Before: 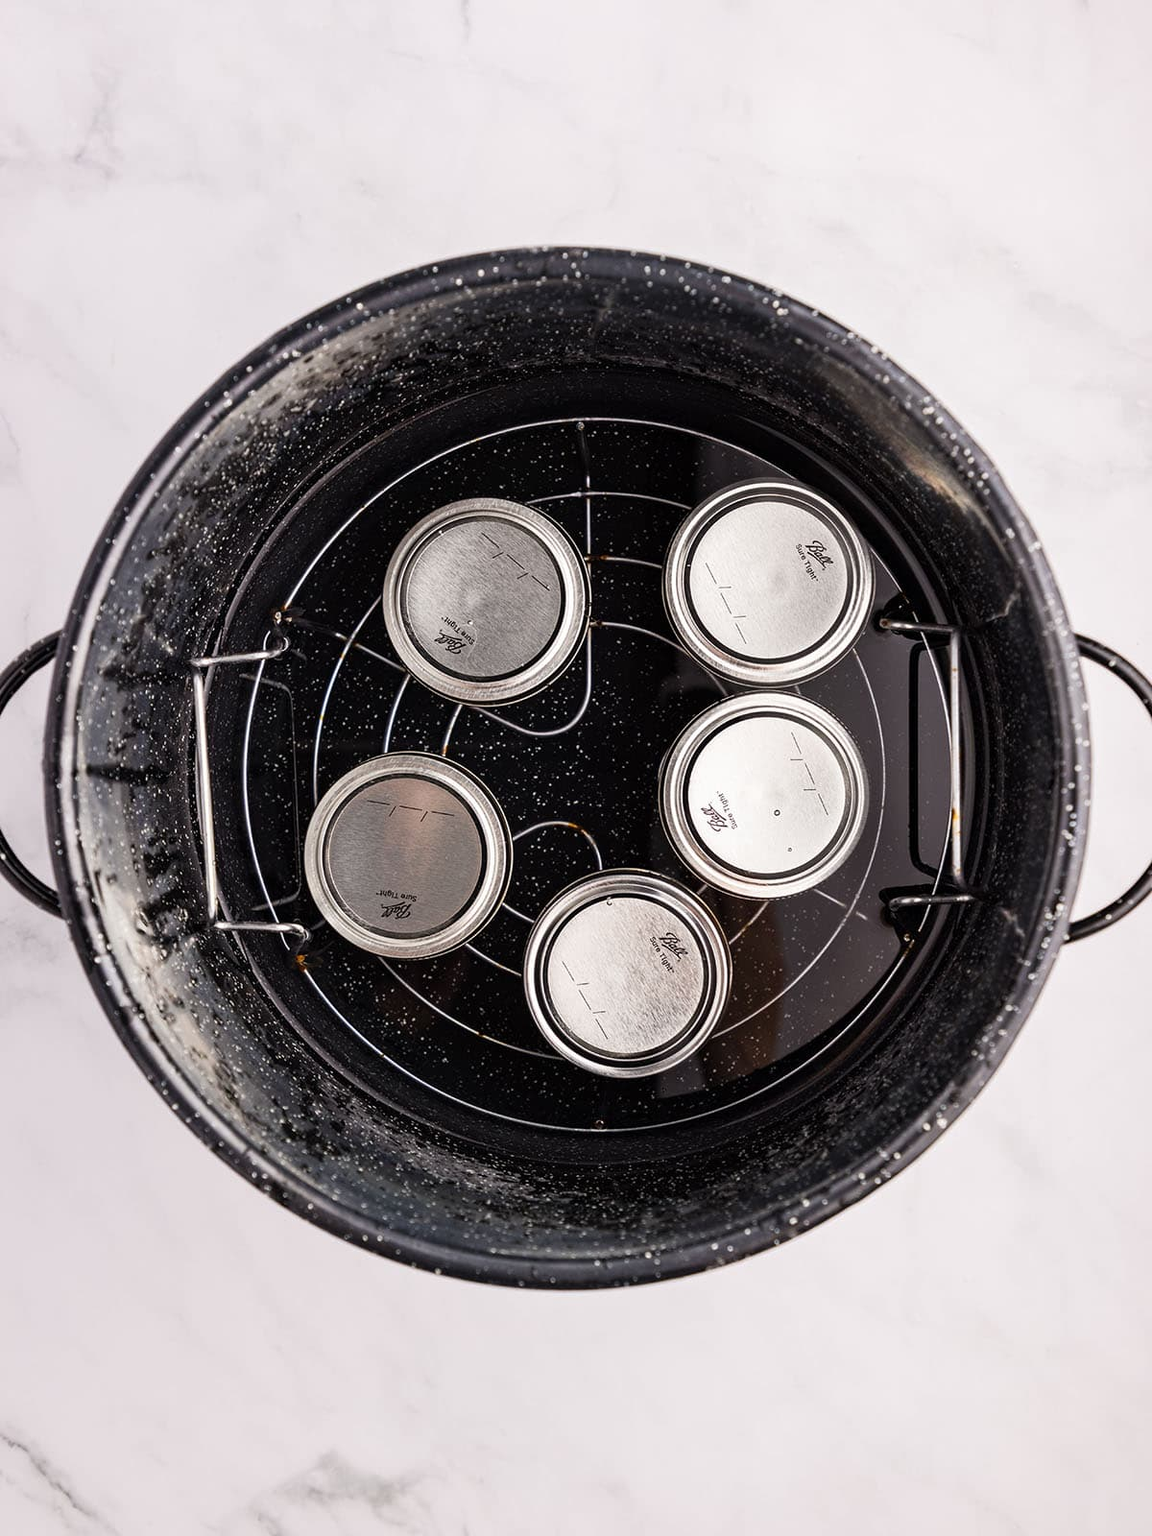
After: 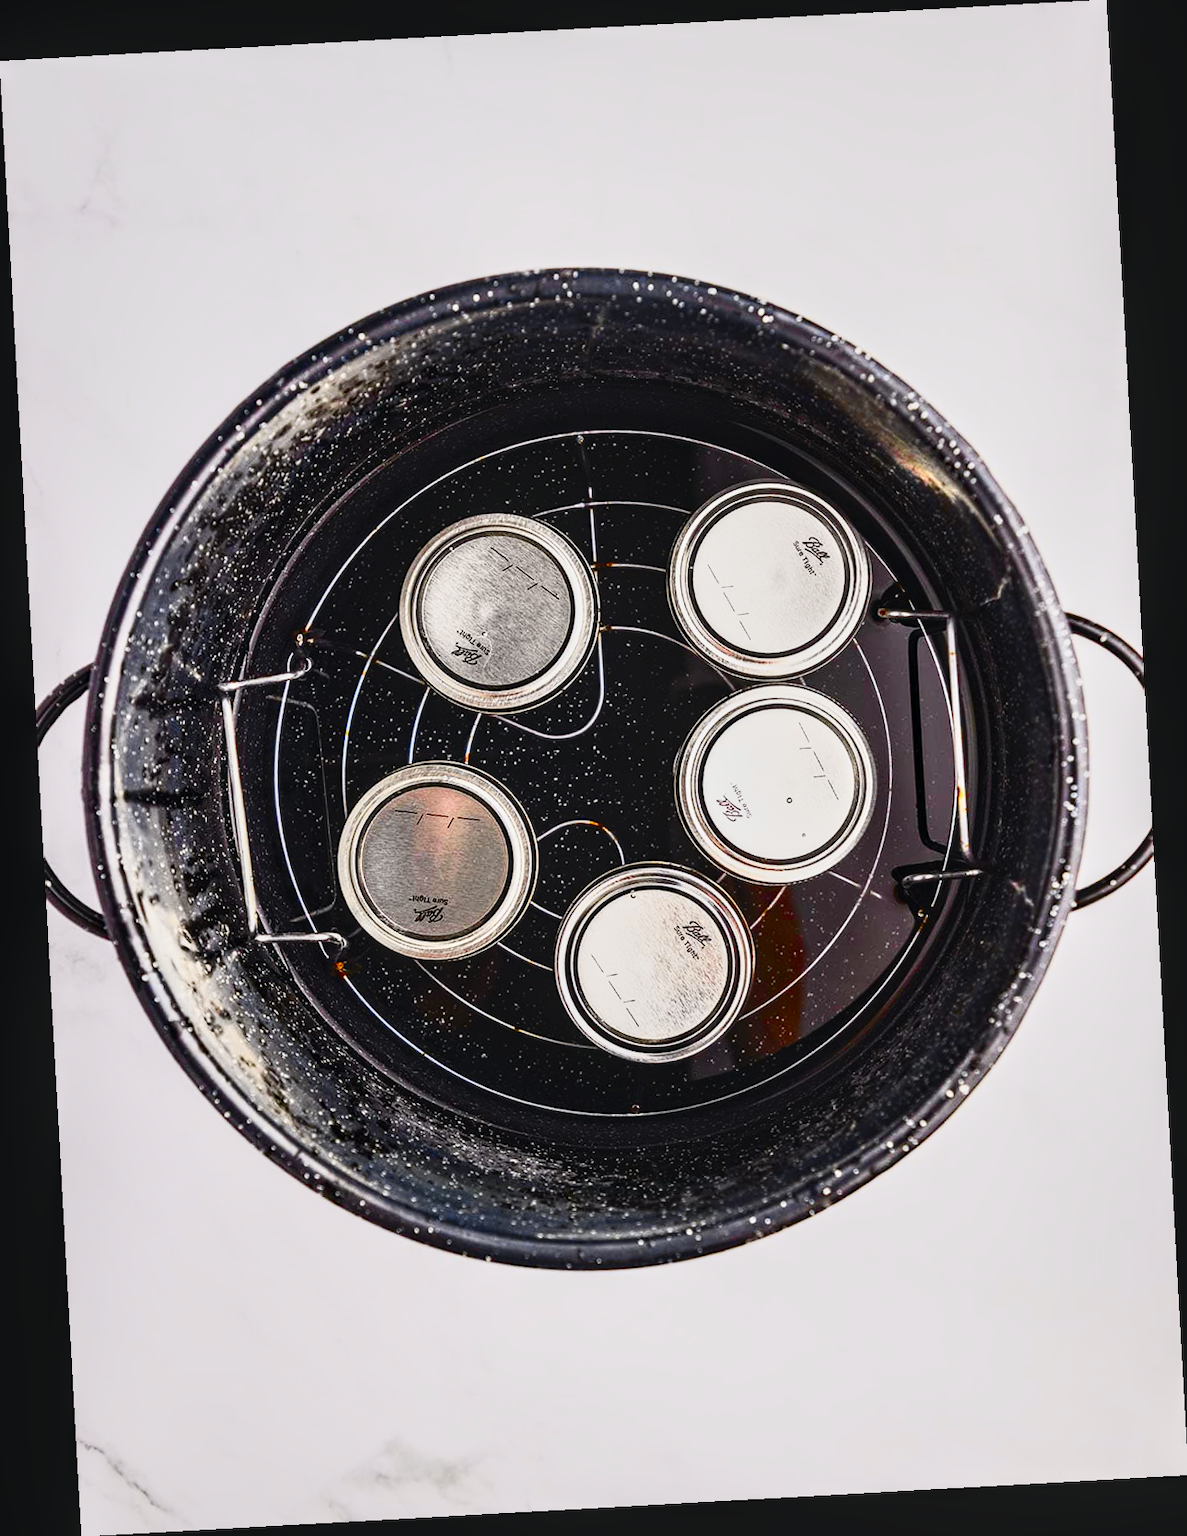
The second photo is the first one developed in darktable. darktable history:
tone curve: curves: ch0 [(0, 0) (0.187, 0.12) (0.384, 0.363) (0.577, 0.681) (0.735, 0.881) (0.864, 0.959) (1, 0.987)]; ch1 [(0, 0) (0.402, 0.36) (0.476, 0.466) (0.501, 0.501) (0.518, 0.514) (0.564, 0.614) (0.614, 0.664) (0.741, 0.829) (1, 1)]; ch2 [(0, 0) (0.429, 0.387) (0.483, 0.481) (0.503, 0.501) (0.522, 0.533) (0.564, 0.605) (0.615, 0.697) (0.702, 0.774) (1, 0.895)], color space Lab, independent channels
color balance rgb: perceptual saturation grading › global saturation 20%, perceptual saturation grading › highlights -25%, perceptual saturation grading › shadows 50%
rotate and perspective: rotation -3.18°, automatic cropping off
local contrast: on, module defaults
tone equalizer: on, module defaults
